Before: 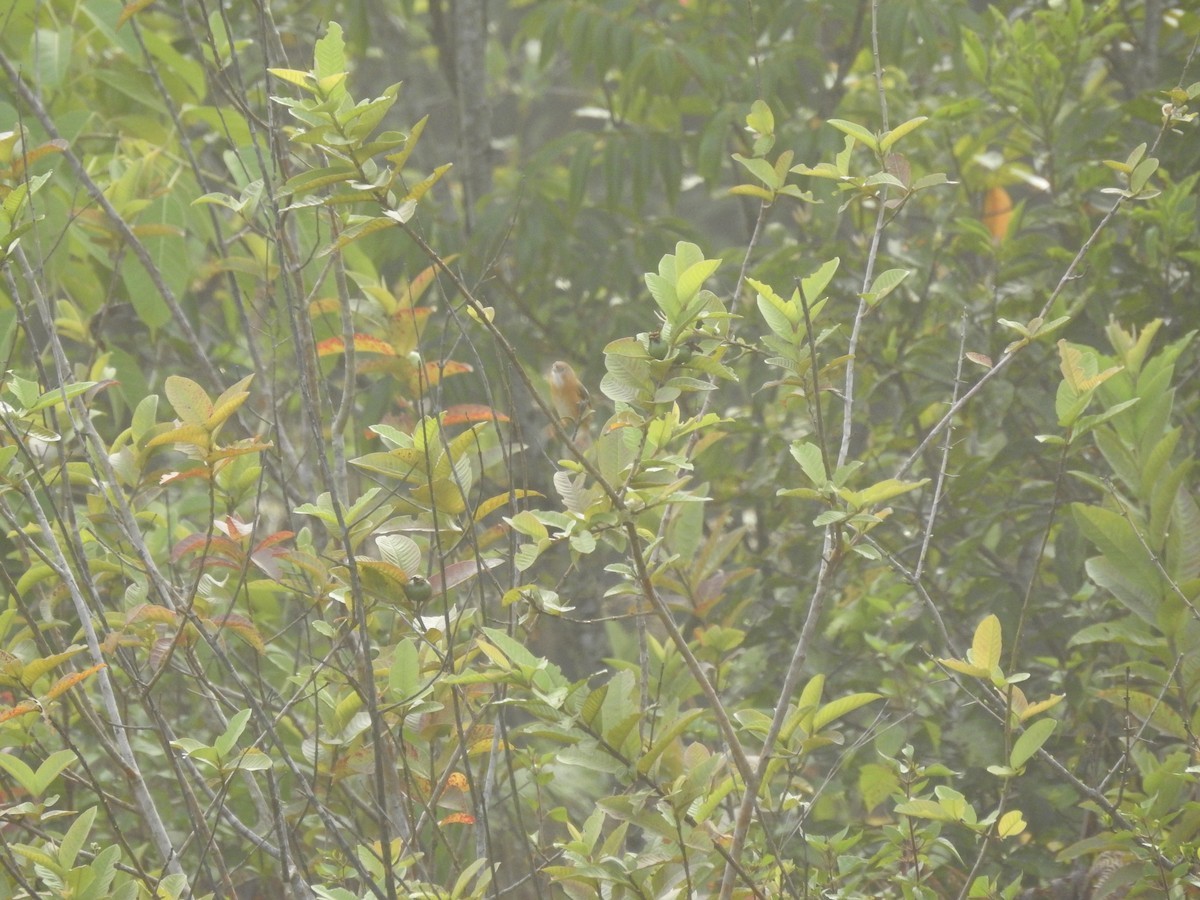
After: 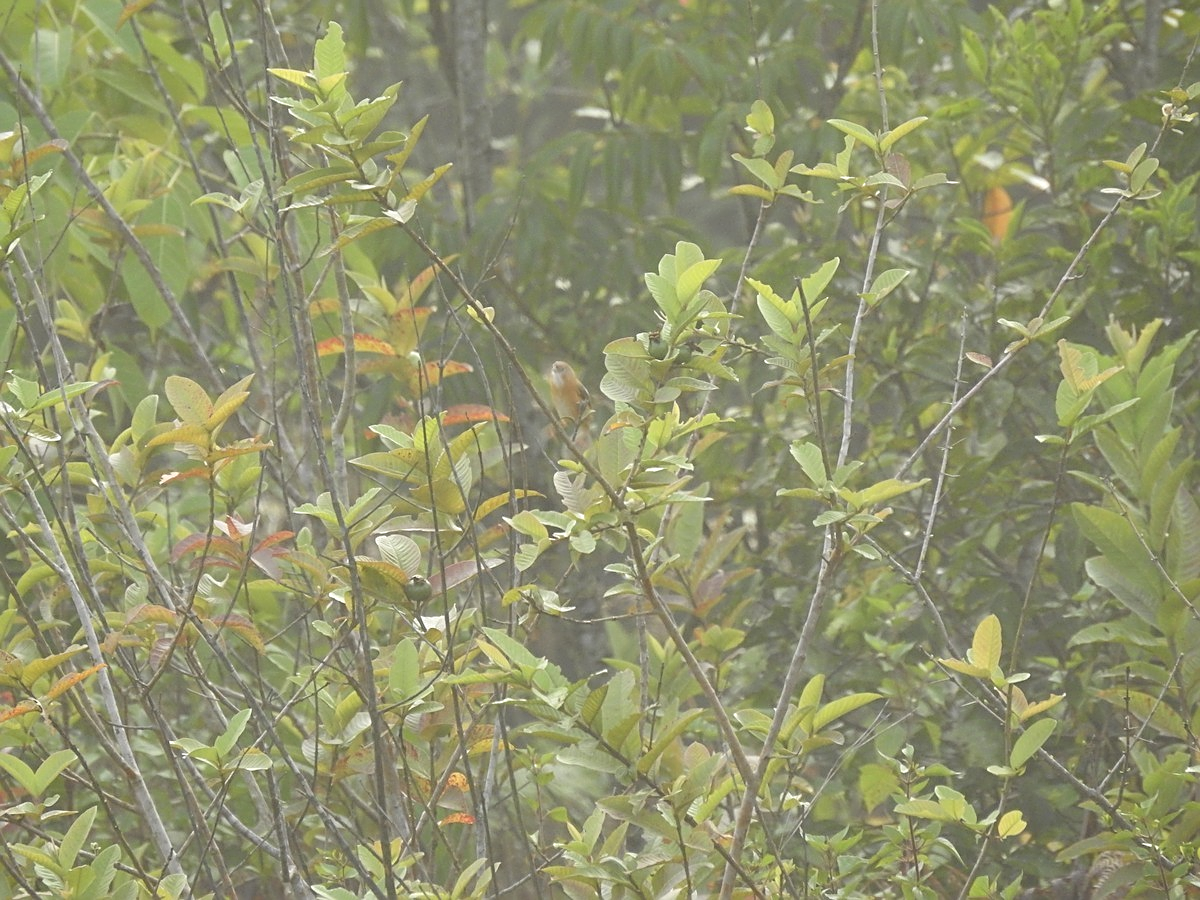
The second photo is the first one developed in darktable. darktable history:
tone equalizer: edges refinement/feathering 500, mask exposure compensation -1.57 EV, preserve details no
sharpen: amount 0.58
